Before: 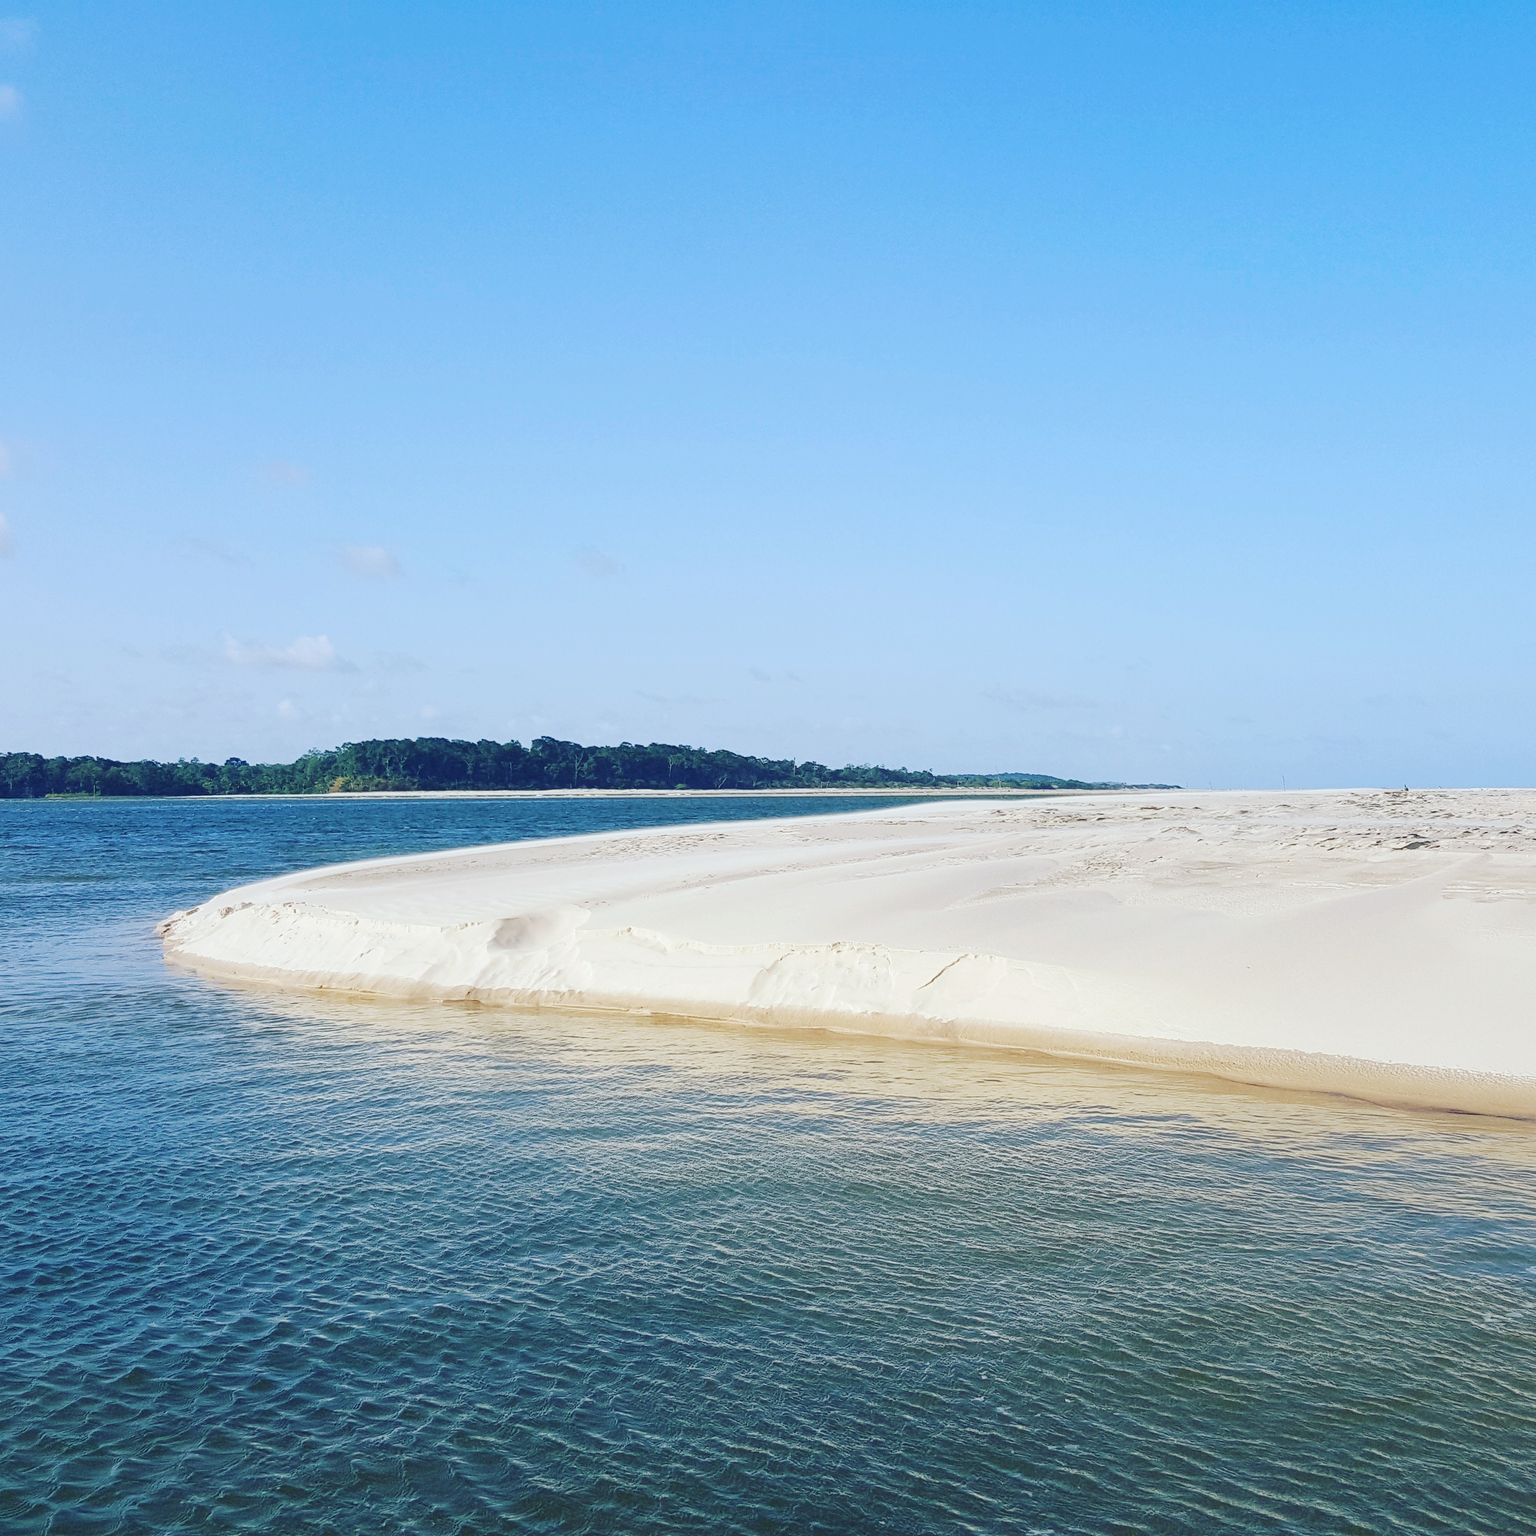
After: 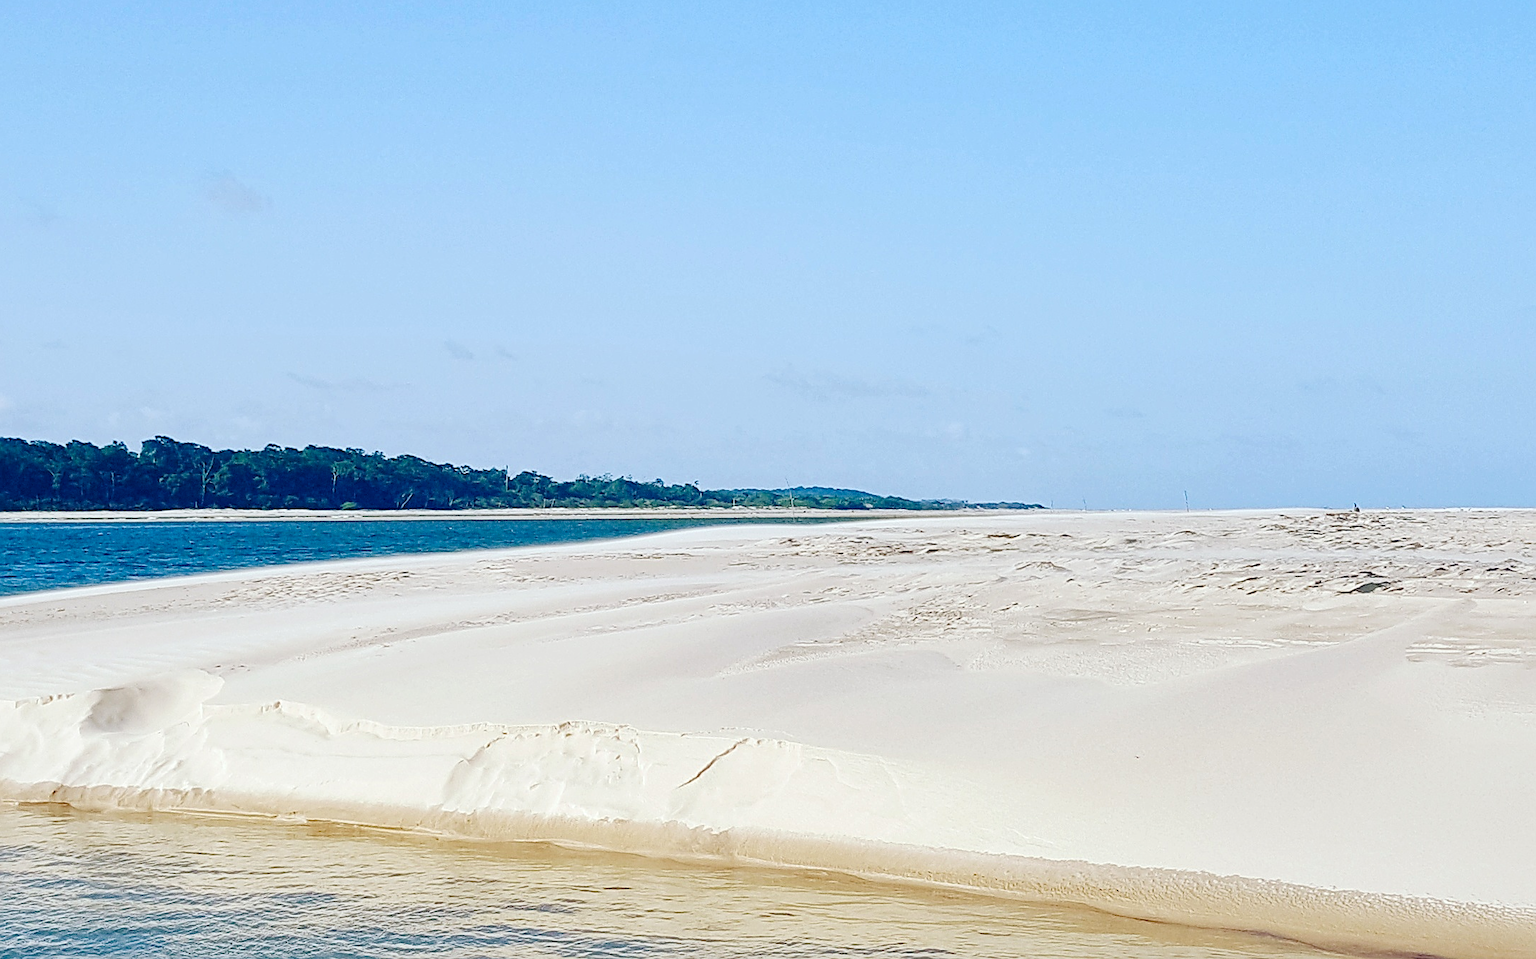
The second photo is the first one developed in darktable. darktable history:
color balance rgb: perceptual saturation grading › global saturation 25.795%, perceptual saturation grading › highlights -28.604%, perceptual saturation grading › shadows 34.472%, global vibrance 14.265%
crop and rotate: left 27.999%, top 27.523%, bottom 27.481%
sharpen: on, module defaults
local contrast: mode bilateral grid, contrast 19, coarseness 51, detail 120%, midtone range 0.2
